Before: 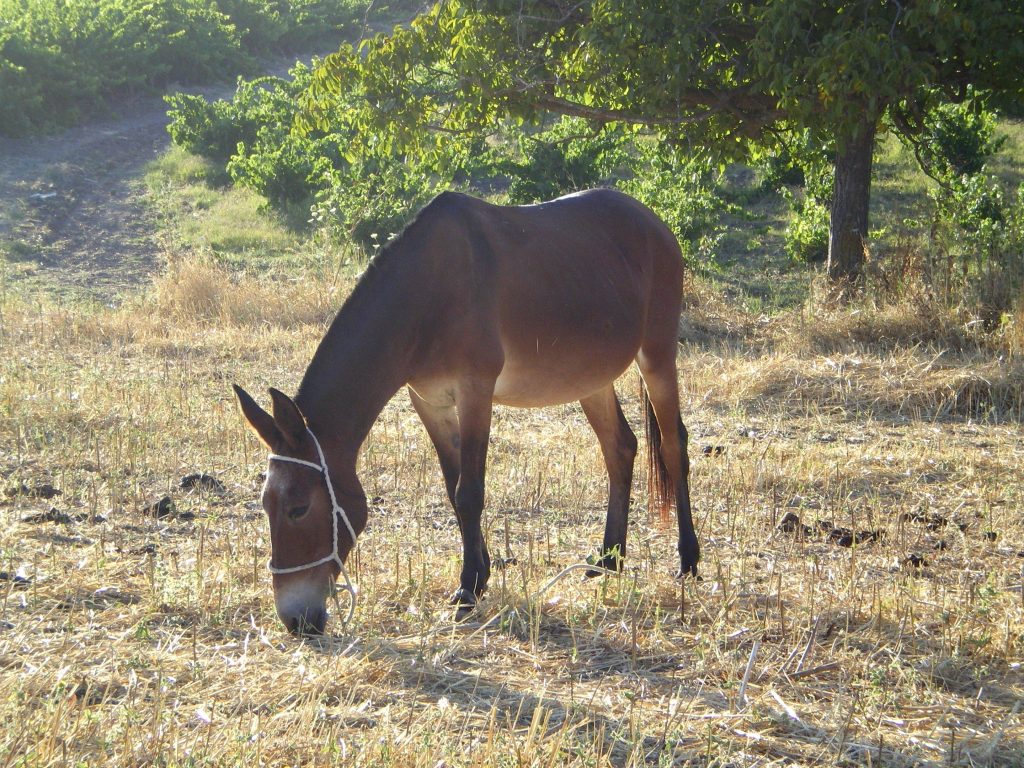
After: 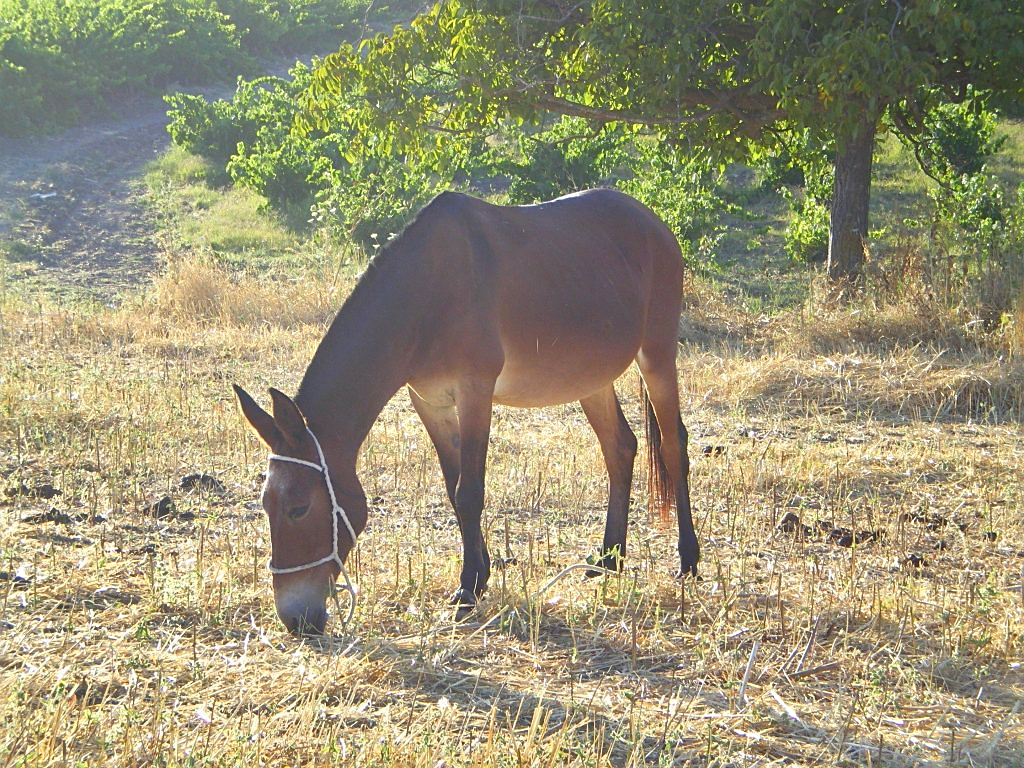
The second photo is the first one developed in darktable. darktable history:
sharpen: on, module defaults
exposure: black level correction 0.001, exposure 0.499 EV, compensate highlight preservation false
local contrast: detail 69%
shadows and highlights: highlights color adjustment 49.05%, low approximation 0.01, soften with gaussian
